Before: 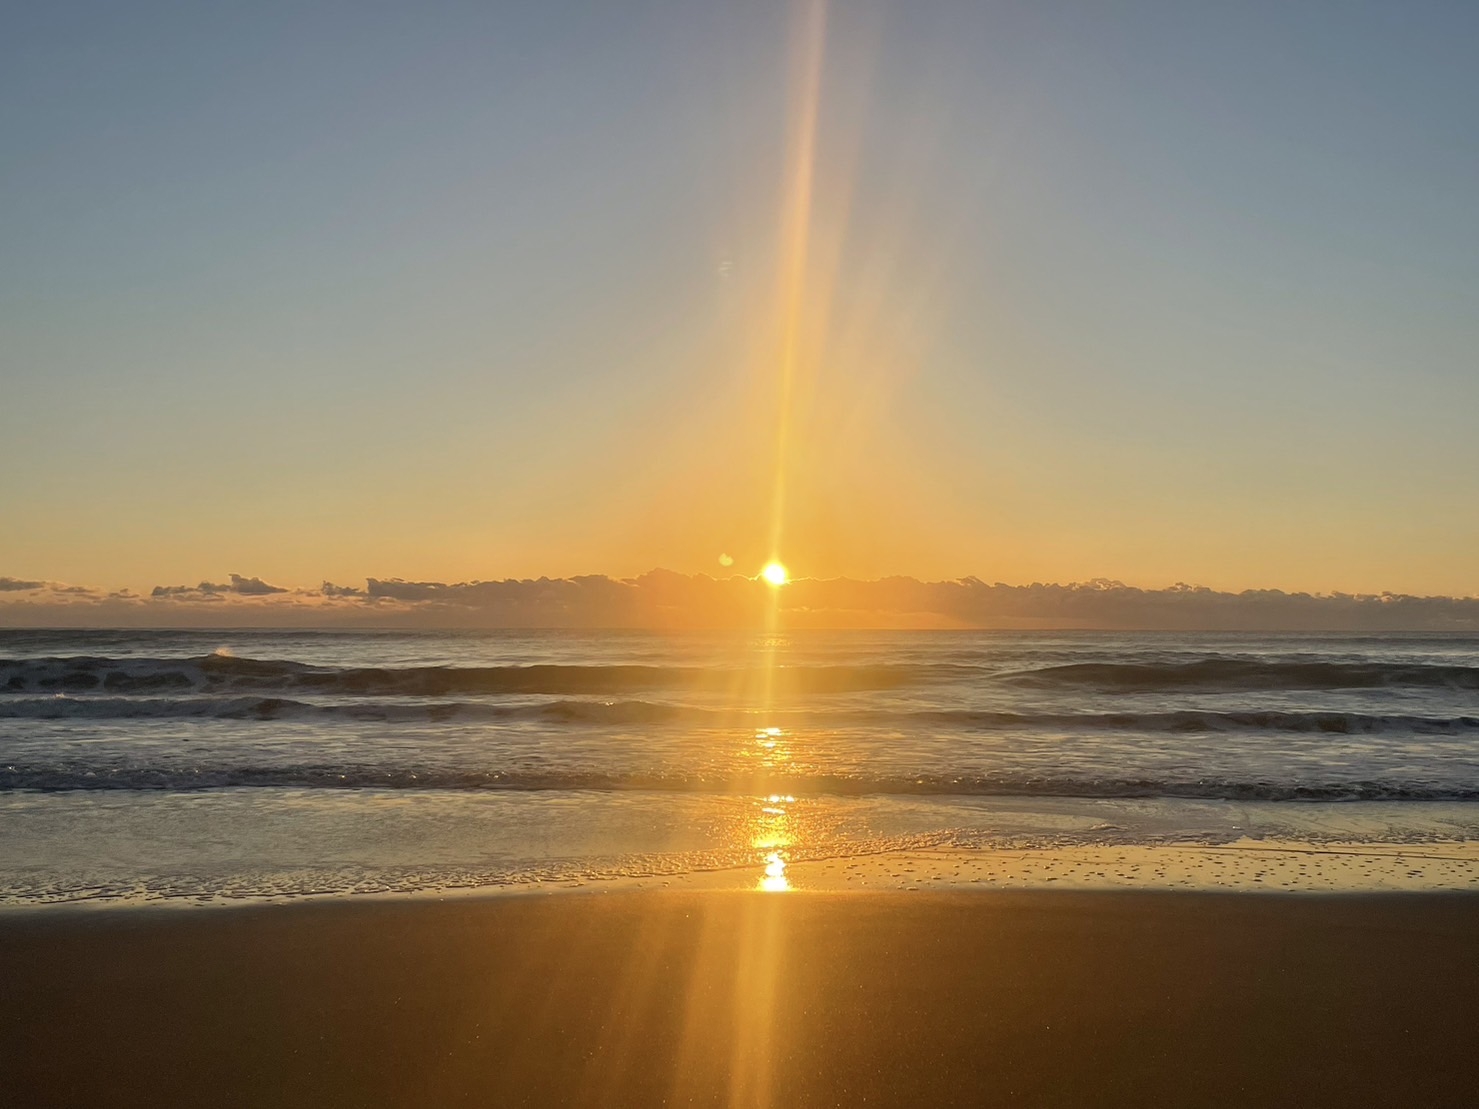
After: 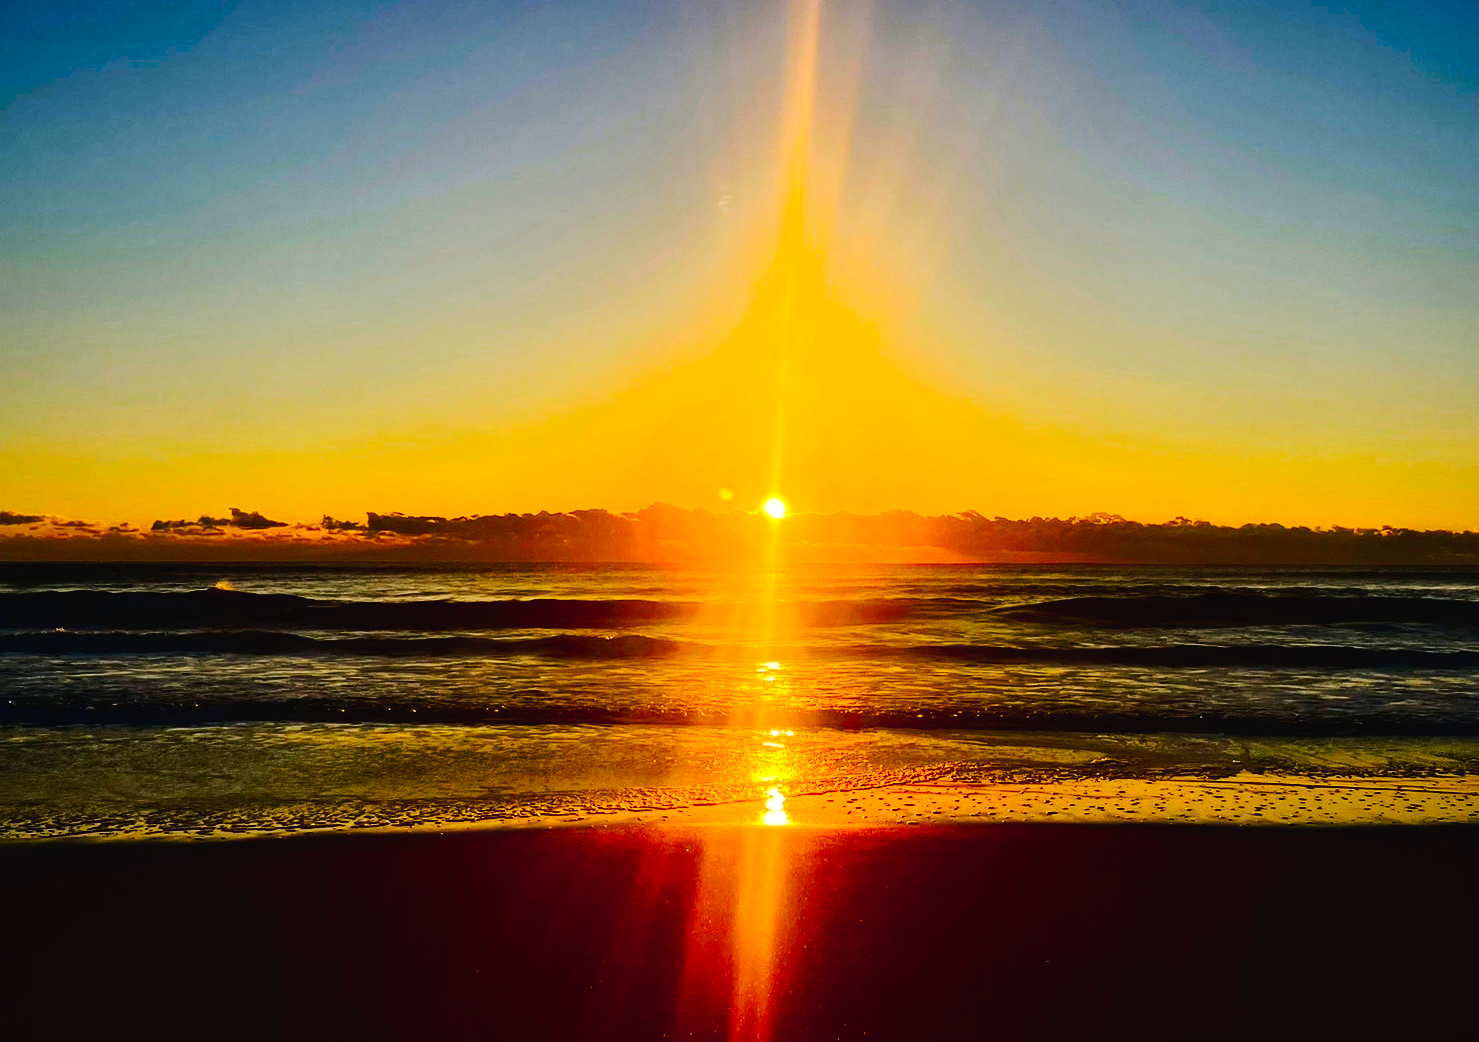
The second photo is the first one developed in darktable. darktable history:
contrast brightness saturation: brightness -0.985, saturation 0.985
base curve: curves: ch0 [(0, 0) (0.088, 0.125) (0.176, 0.251) (0.354, 0.501) (0.613, 0.749) (1, 0.877)]
crop and rotate: top 6.013%
tone curve: curves: ch0 [(0, 0.024) (0.049, 0.038) (0.176, 0.162) (0.33, 0.331) (0.432, 0.475) (0.601, 0.665) (0.843, 0.876) (1, 1)]; ch1 [(0, 0) (0.339, 0.358) (0.445, 0.439) (0.476, 0.47) (0.504, 0.504) (0.53, 0.511) (0.557, 0.558) (0.627, 0.635) (0.728, 0.746) (1, 1)]; ch2 [(0, 0) (0.327, 0.324) (0.417, 0.44) (0.46, 0.453) (0.502, 0.504) (0.526, 0.52) (0.54, 0.564) (0.606, 0.626) (0.76, 0.75) (1, 1)], preserve colors none
tone equalizer: -8 EV -0.776 EV, -7 EV -0.672 EV, -6 EV -0.576 EV, -5 EV -0.414 EV, -3 EV 0.377 EV, -2 EV 0.6 EV, -1 EV 0.688 EV, +0 EV 0.749 EV, edges refinement/feathering 500, mask exposure compensation -1.26 EV, preserve details no
